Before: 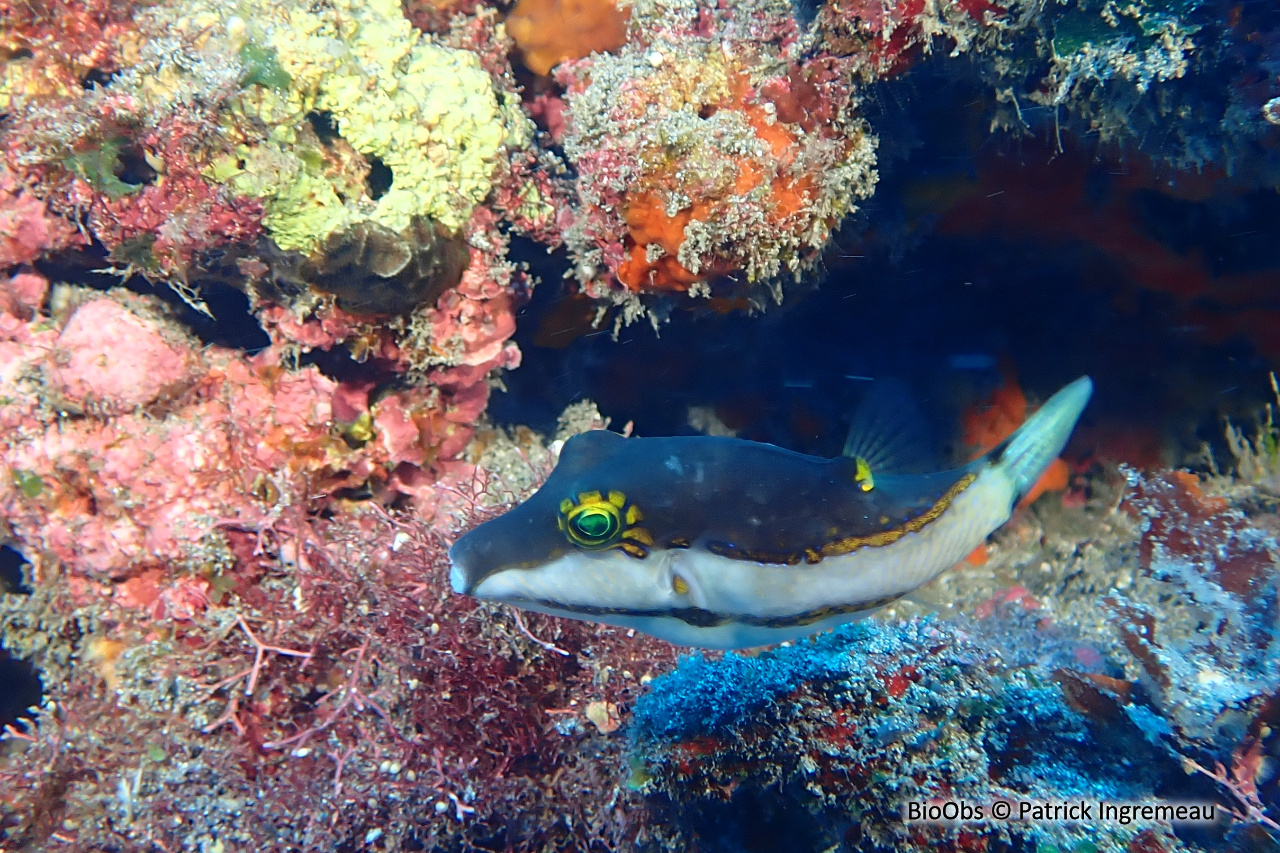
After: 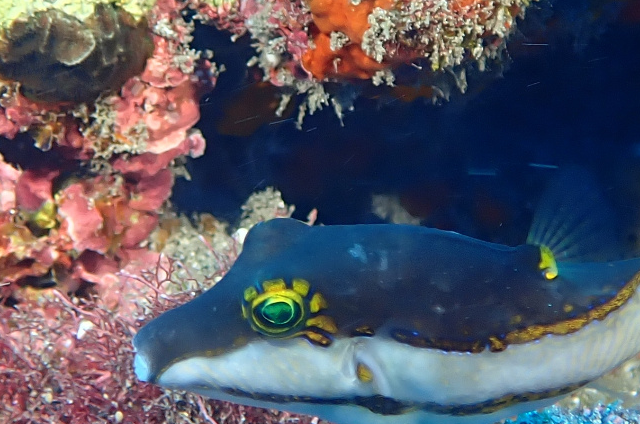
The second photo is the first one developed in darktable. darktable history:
crop: left 24.756%, top 24.927%, right 25.168%, bottom 25.356%
